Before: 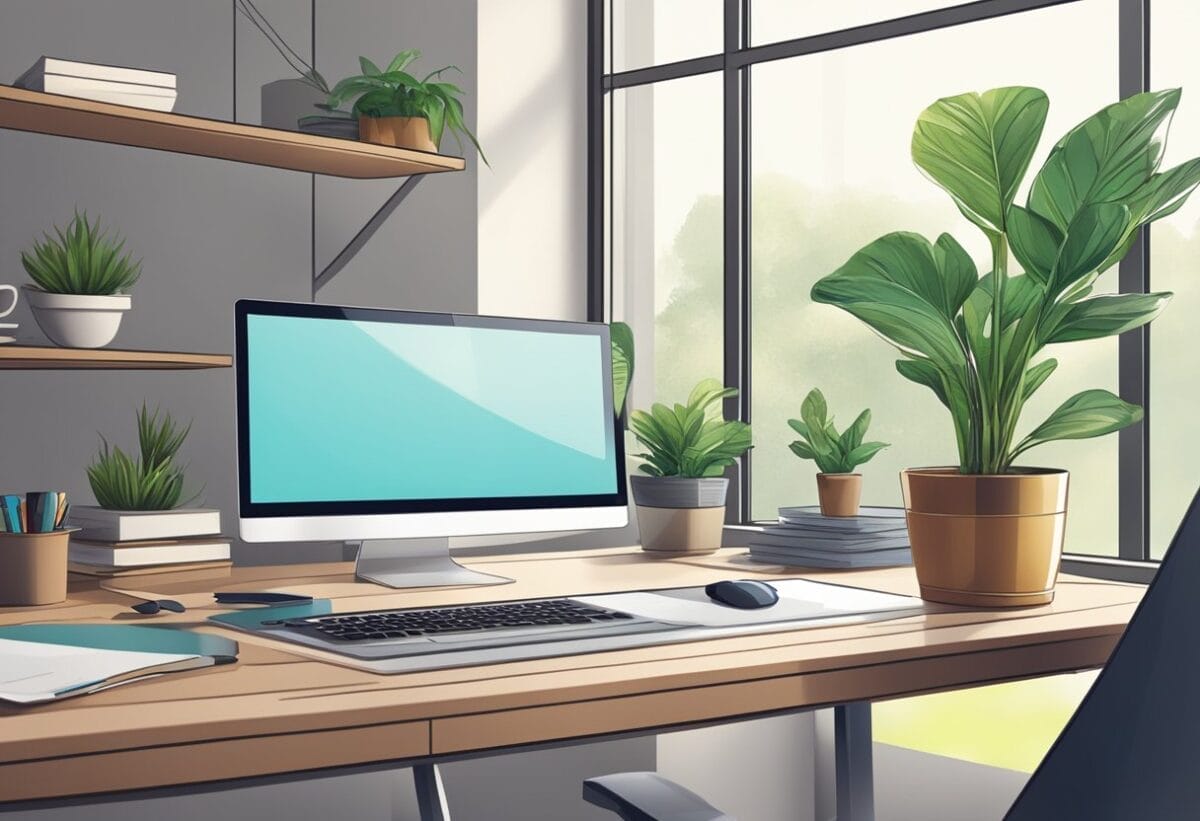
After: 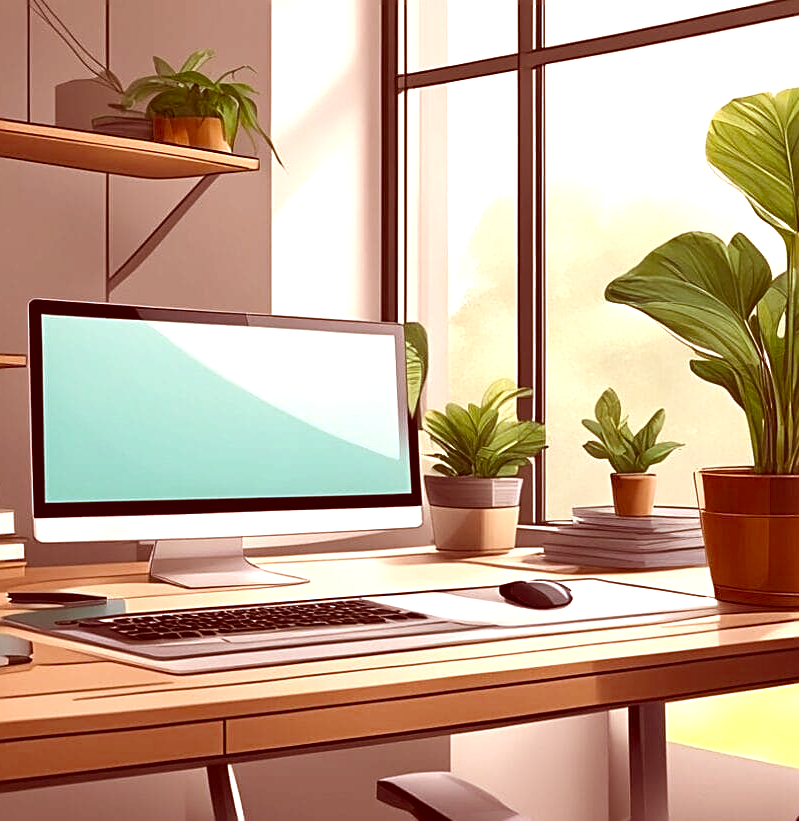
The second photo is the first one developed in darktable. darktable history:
color balance rgb: highlights gain › luminance 14.603%, perceptual saturation grading › global saturation 24.974%, perceptual brilliance grading › global brilliance 15.664%, perceptual brilliance grading › shadows -34.776%, saturation formula JzAzBz (2021)
color correction: highlights a* 9.43, highlights b* 8.56, shadows a* 39.33, shadows b* 39.49, saturation 0.799
crop: left 17.223%, right 16.16%
sharpen: on, module defaults
